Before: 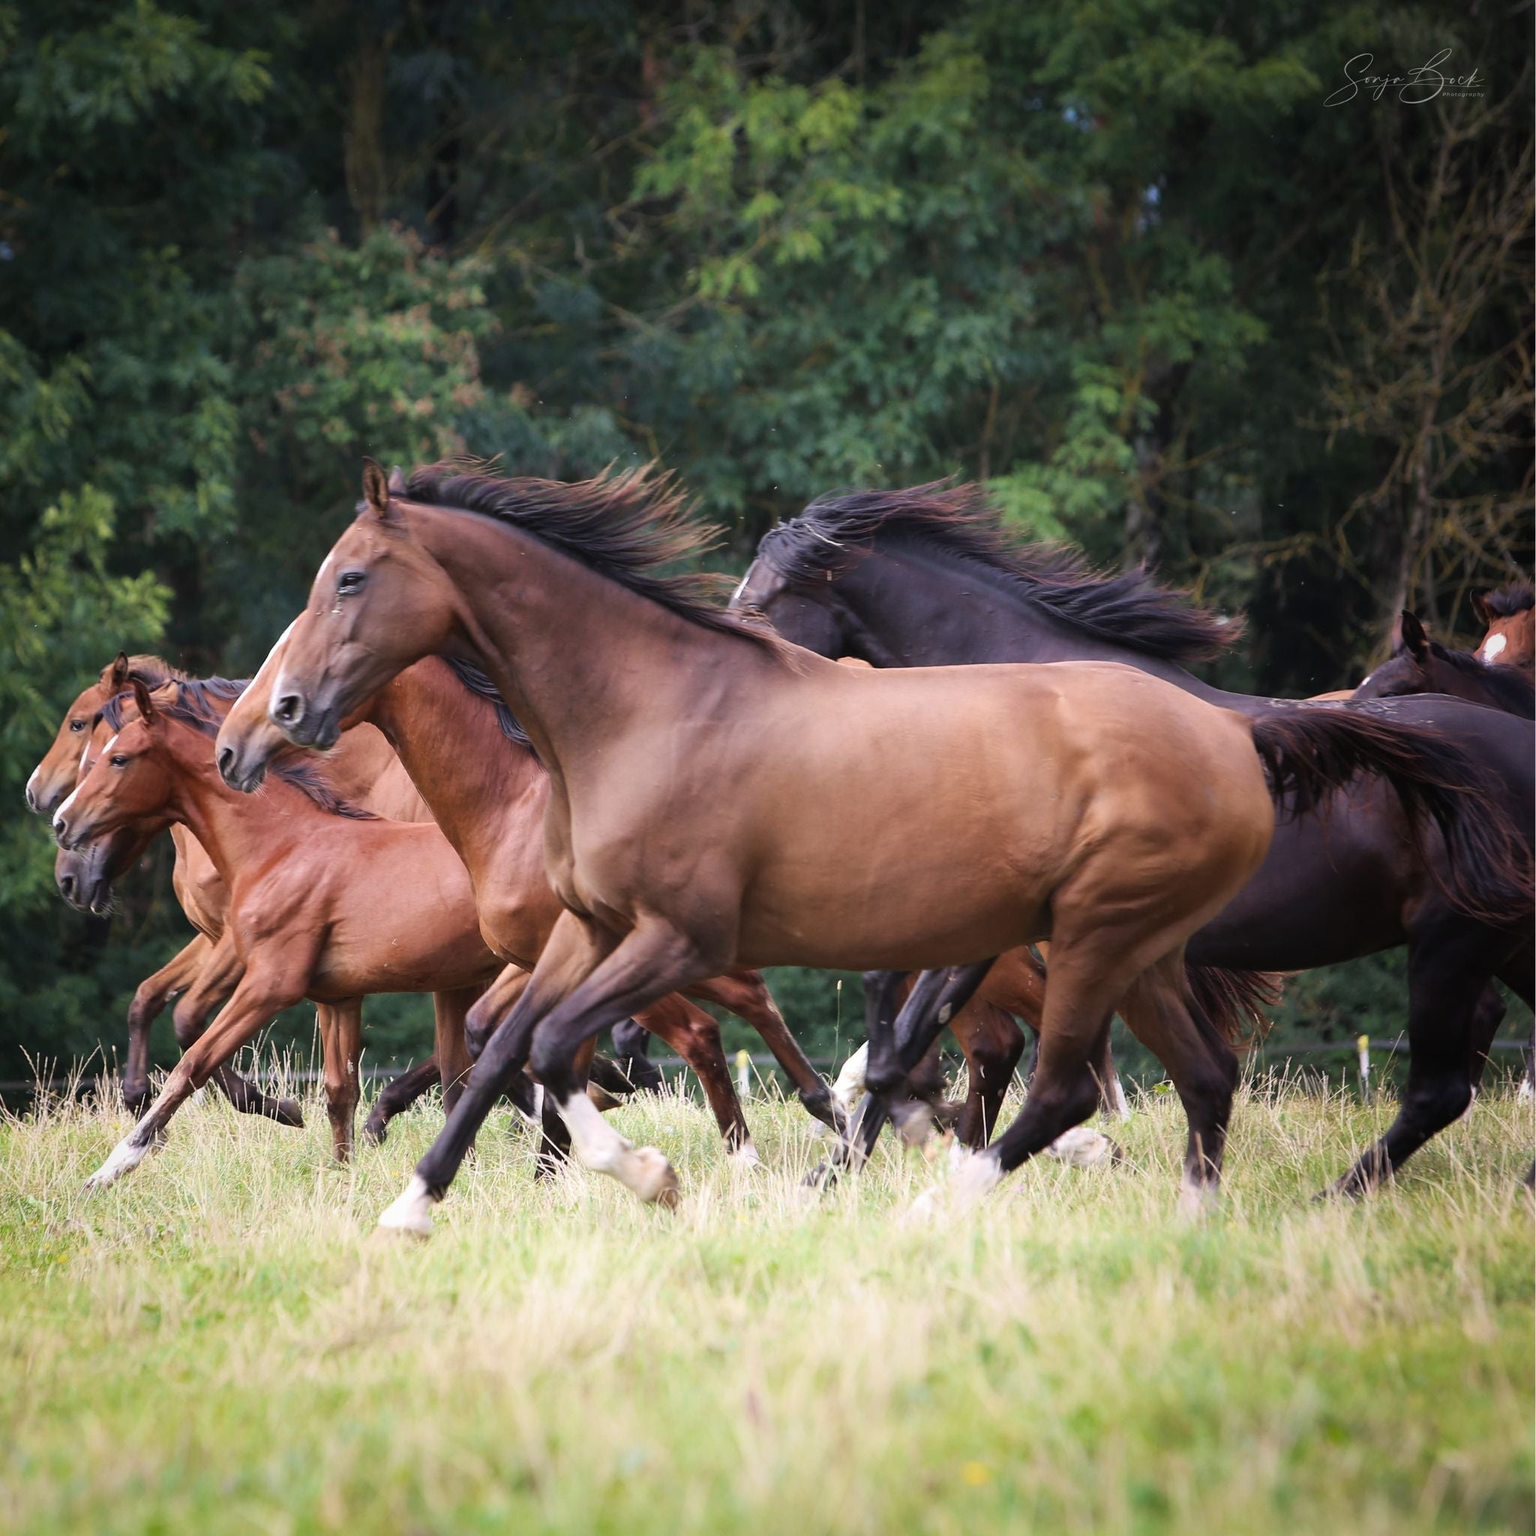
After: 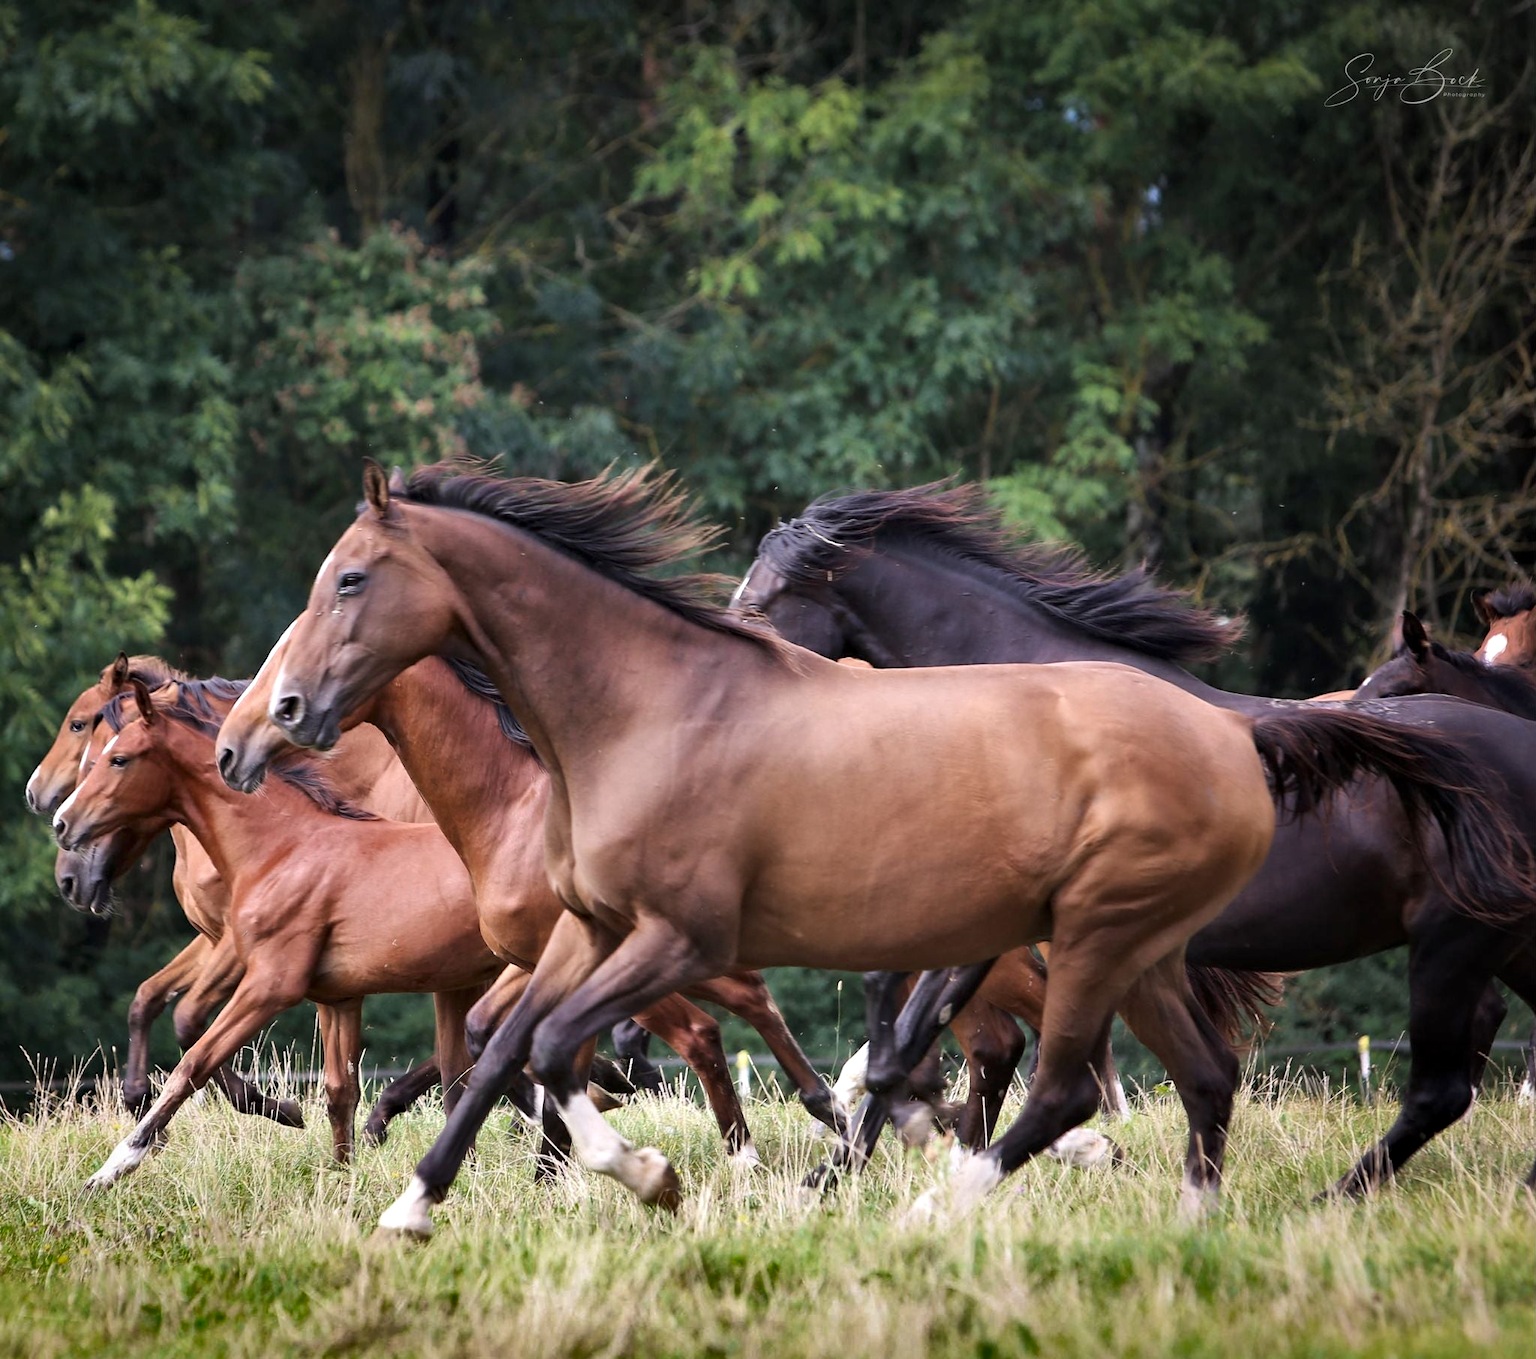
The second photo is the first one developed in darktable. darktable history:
shadows and highlights: shadows 20.91, highlights -82.73, soften with gaussian
tone equalizer: on, module defaults
crop and rotate: top 0%, bottom 11.49%
contrast equalizer: y [[0.524, 0.538, 0.547, 0.548, 0.538, 0.524], [0.5 ×6], [0.5 ×6], [0 ×6], [0 ×6]]
